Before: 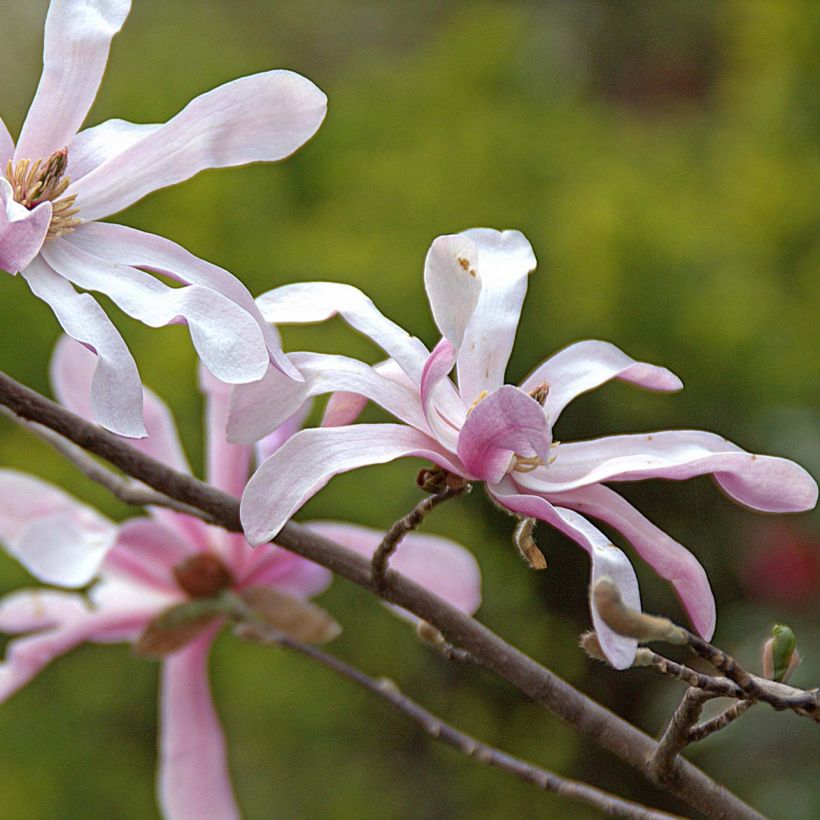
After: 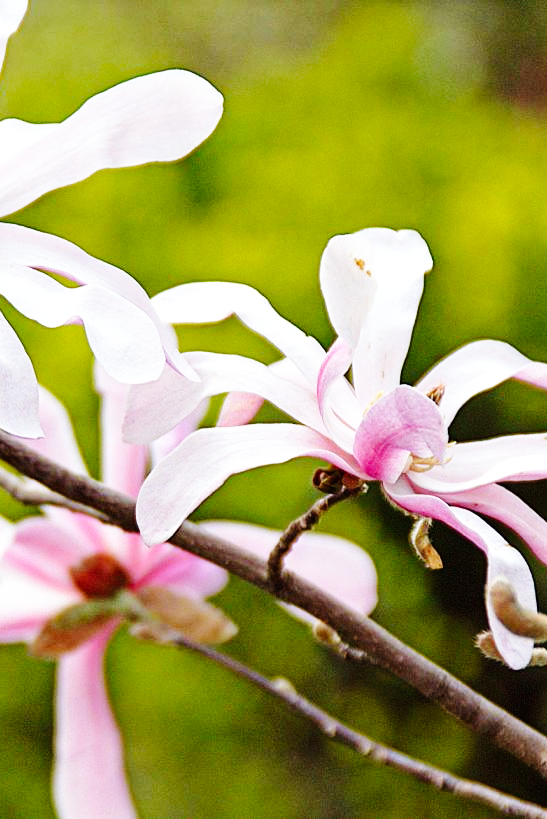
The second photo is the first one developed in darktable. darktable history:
base curve: curves: ch0 [(0, 0) (0, 0) (0.002, 0.001) (0.008, 0.003) (0.019, 0.011) (0.037, 0.037) (0.064, 0.11) (0.102, 0.232) (0.152, 0.379) (0.216, 0.524) (0.296, 0.665) (0.394, 0.789) (0.512, 0.881) (0.651, 0.945) (0.813, 0.986) (1, 1)], preserve colors none
crop and rotate: left 12.732%, right 20.442%
